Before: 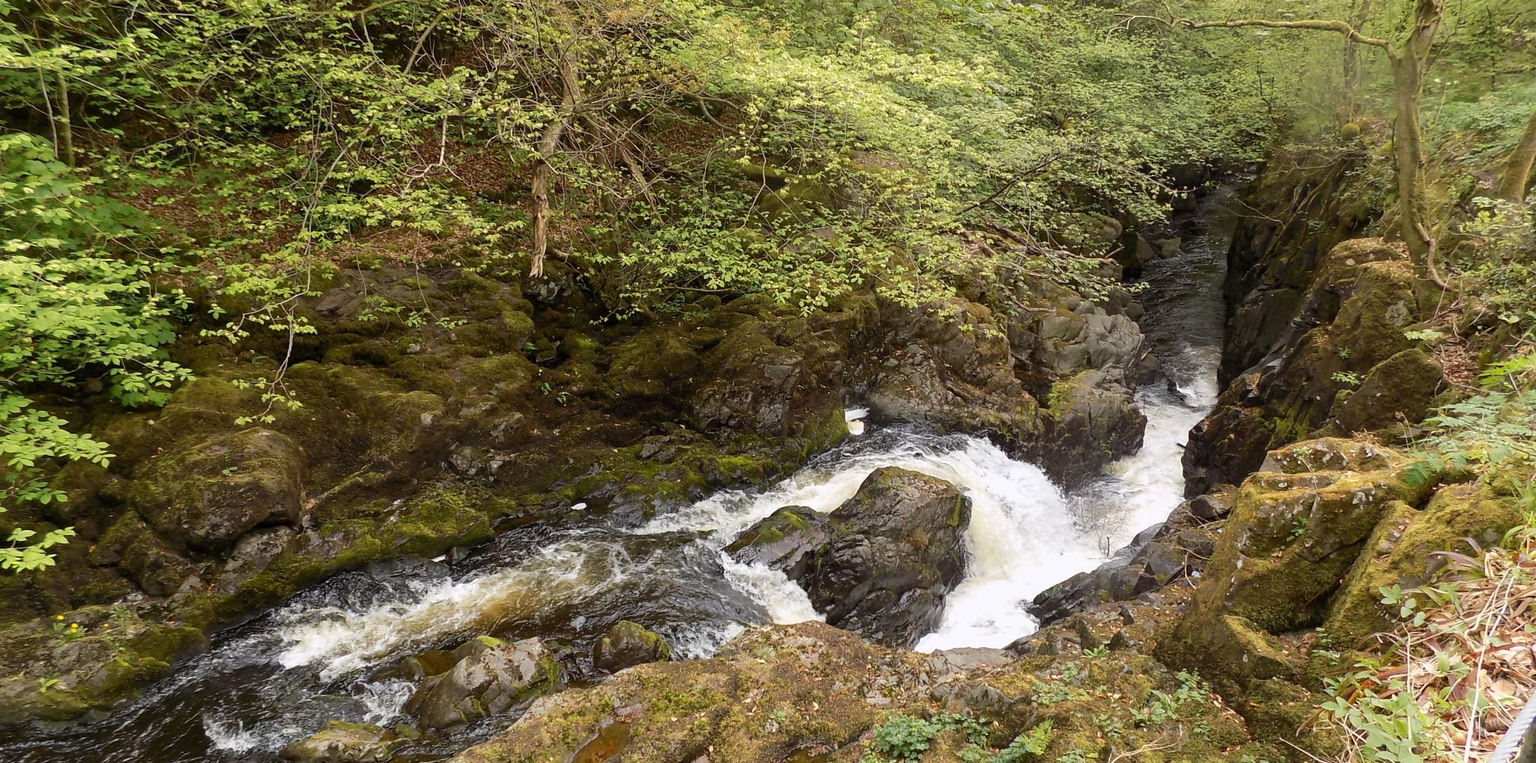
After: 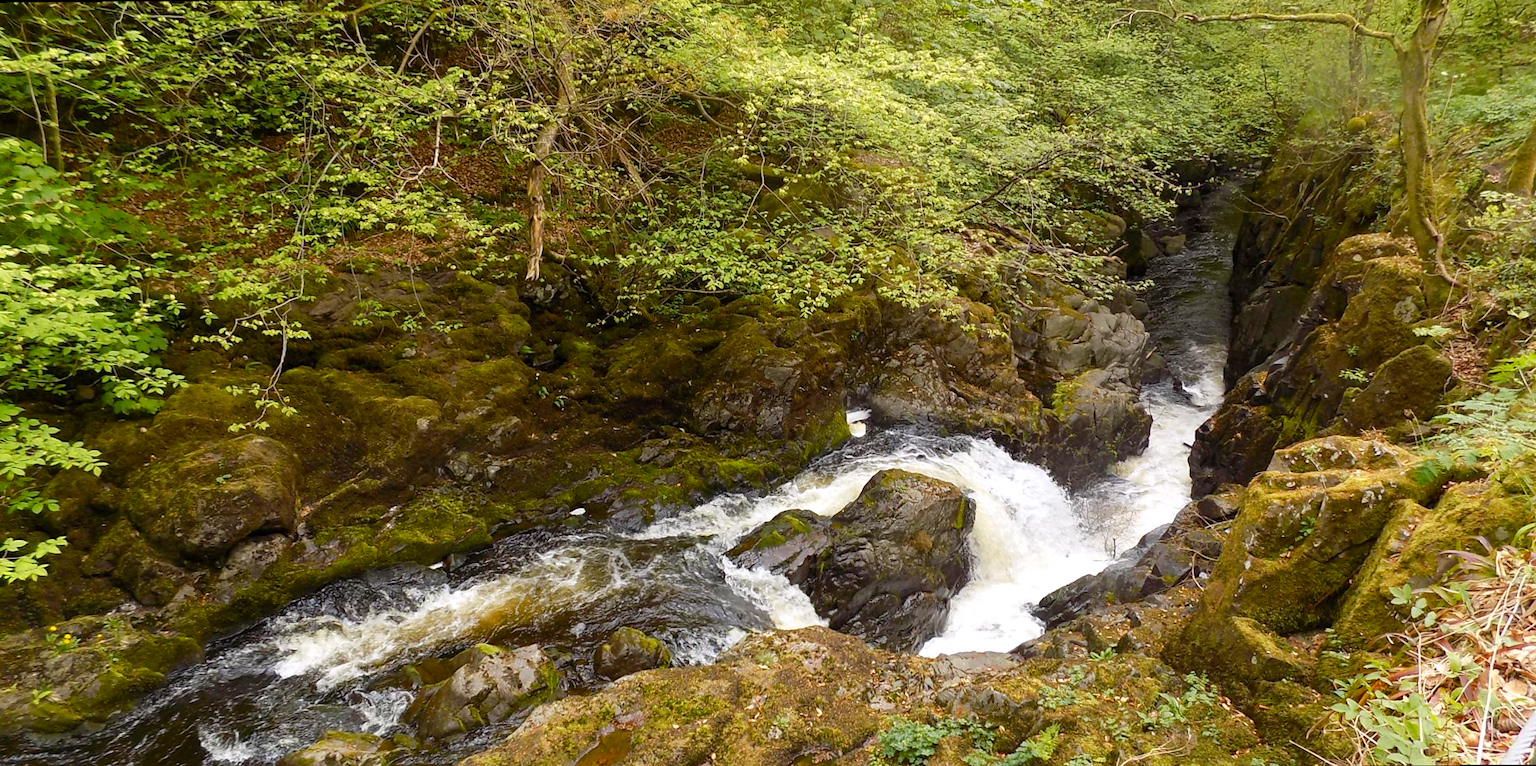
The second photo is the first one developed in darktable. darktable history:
rotate and perspective: rotation -0.45°, automatic cropping original format, crop left 0.008, crop right 0.992, crop top 0.012, crop bottom 0.988
color balance rgb: linear chroma grading › global chroma 8.12%, perceptual saturation grading › global saturation 9.07%, perceptual saturation grading › highlights -13.84%, perceptual saturation grading › mid-tones 14.88%, perceptual saturation grading › shadows 22.8%, perceptual brilliance grading › highlights 2.61%, global vibrance 12.07%
